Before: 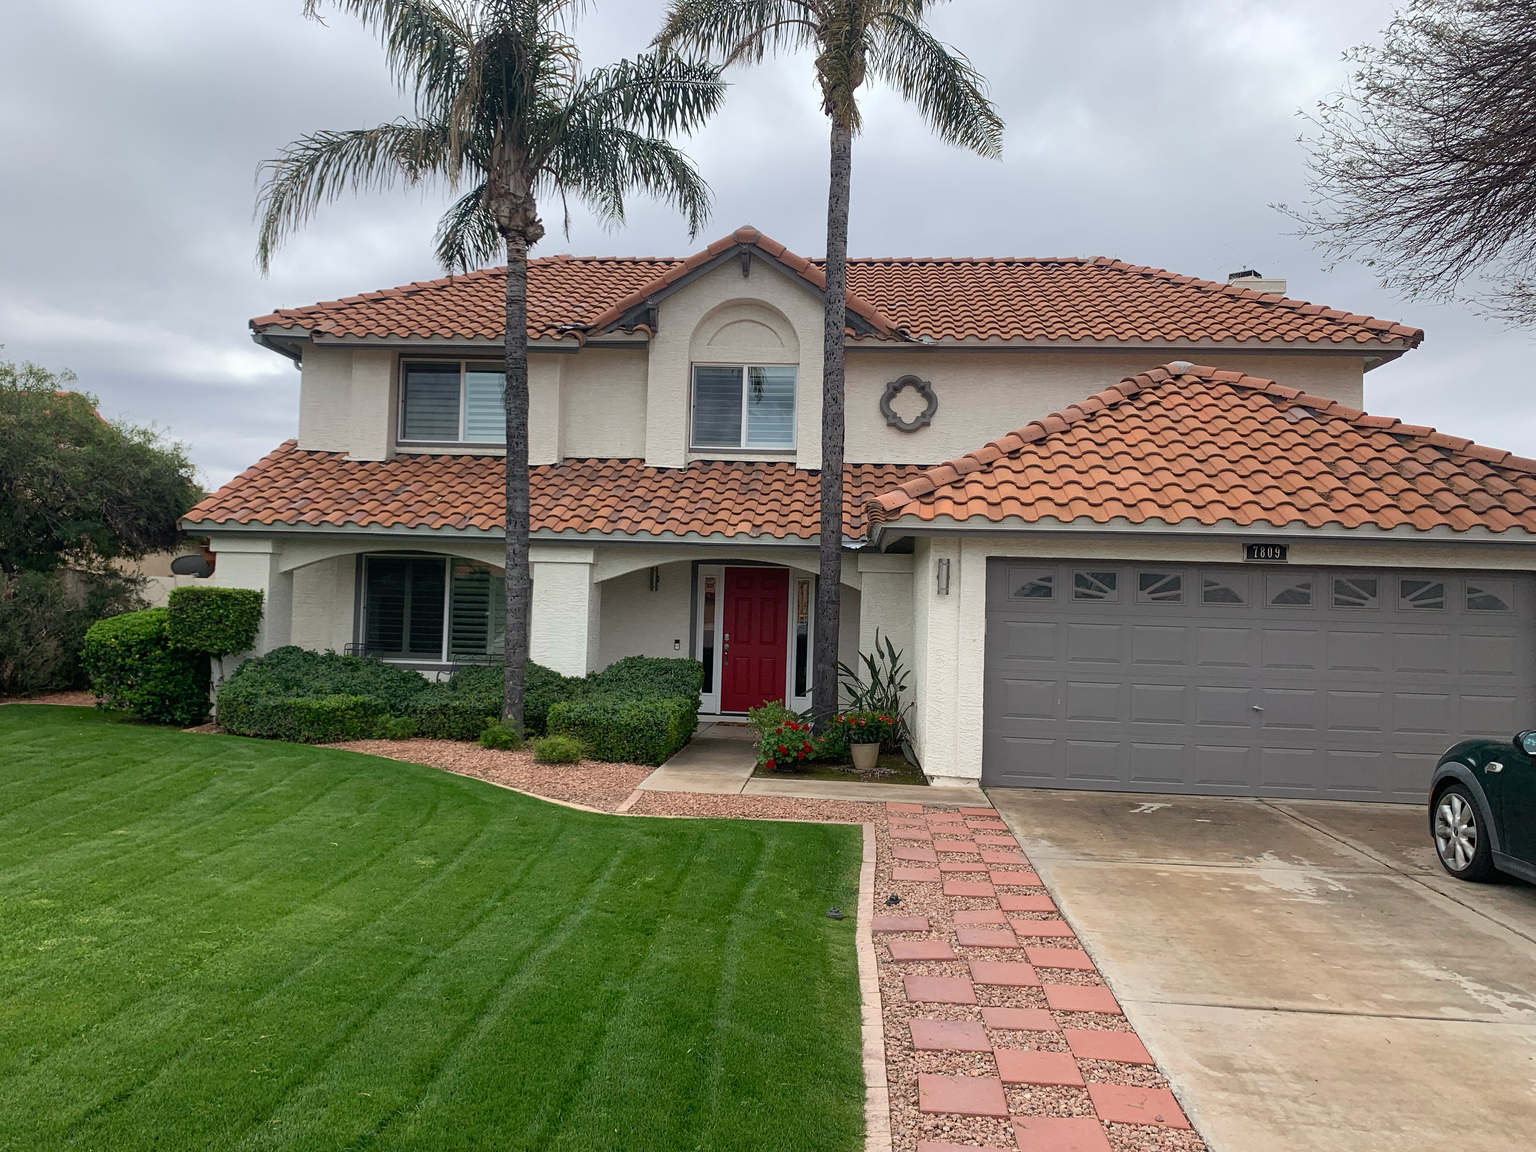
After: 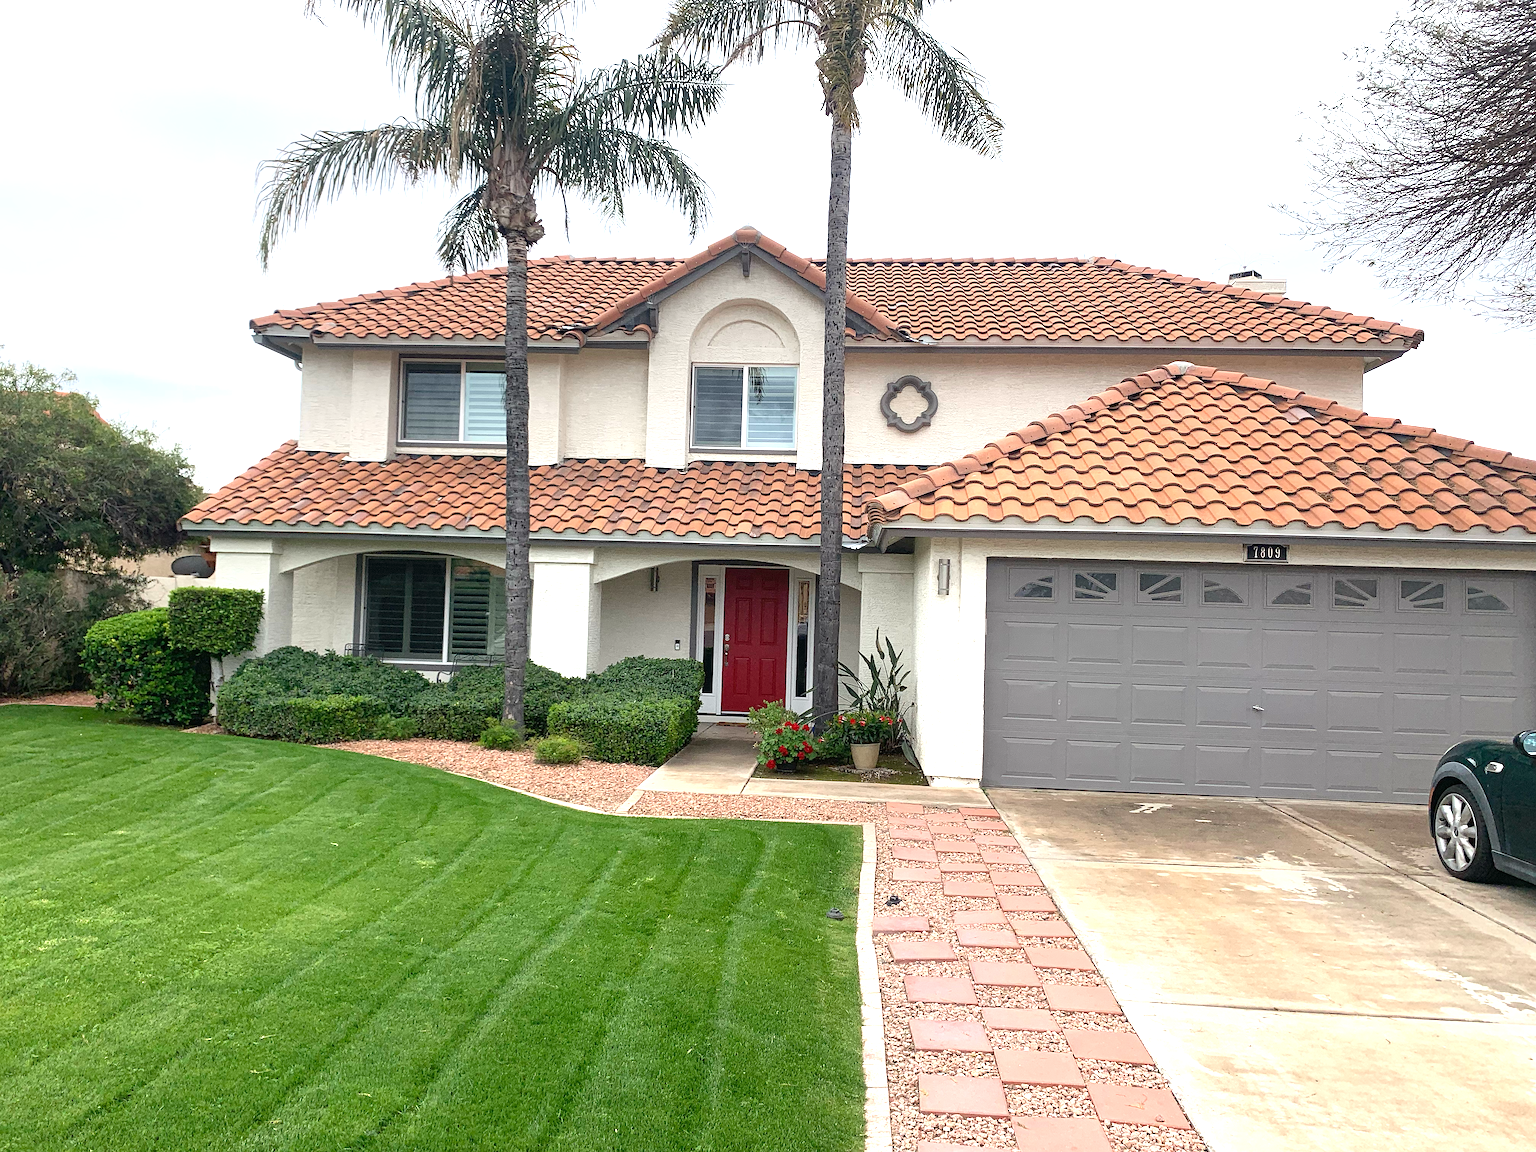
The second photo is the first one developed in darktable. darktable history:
exposure: black level correction 0, exposure 1.1 EV, compensate exposure bias true, compensate highlight preservation false
sharpen: radius 0.969, amount 0.604
